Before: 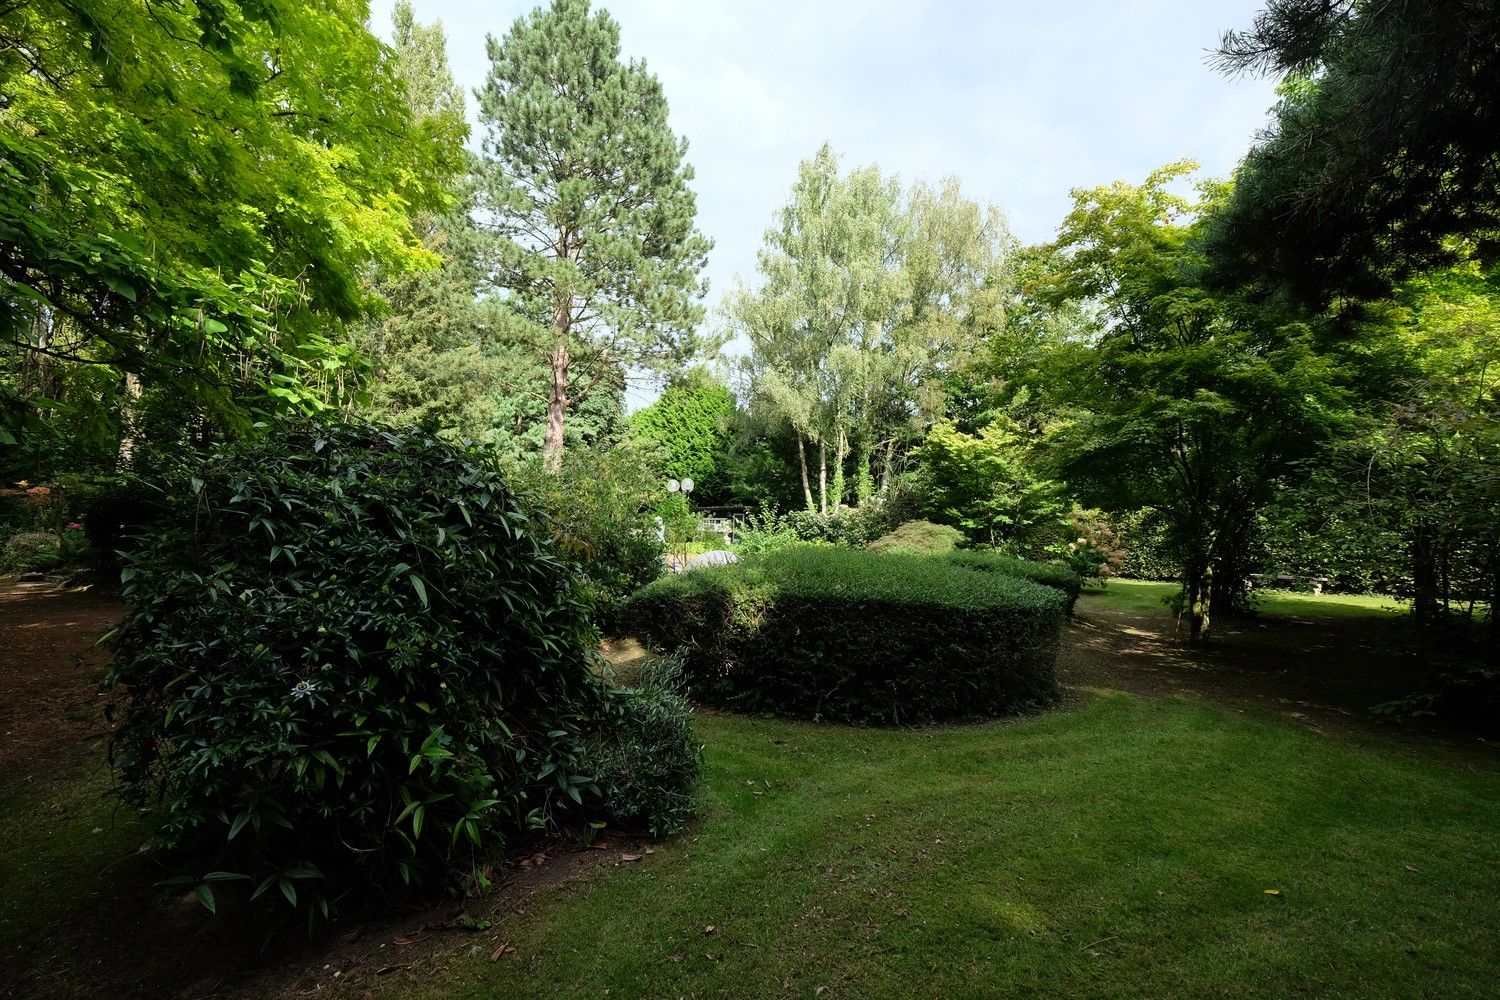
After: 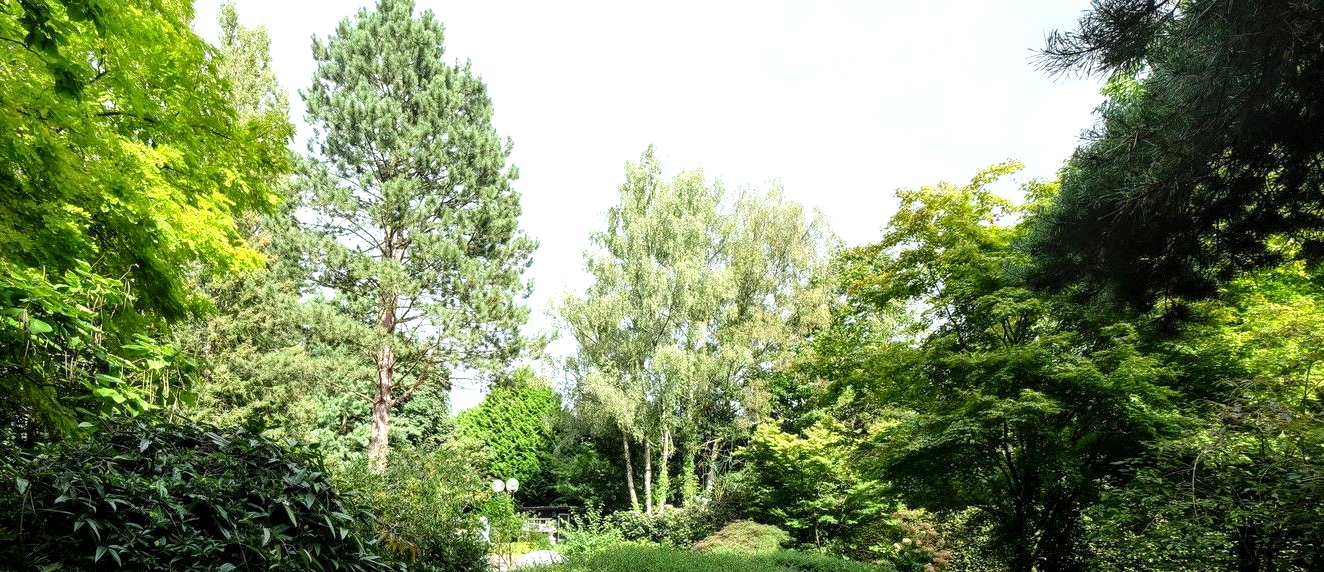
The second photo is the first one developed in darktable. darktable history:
local contrast: on, module defaults
crop and rotate: left 11.714%, bottom 42.755%
exposure: black level correction 0.001, exposure 0.5 EV, compensate highlight preservation false
